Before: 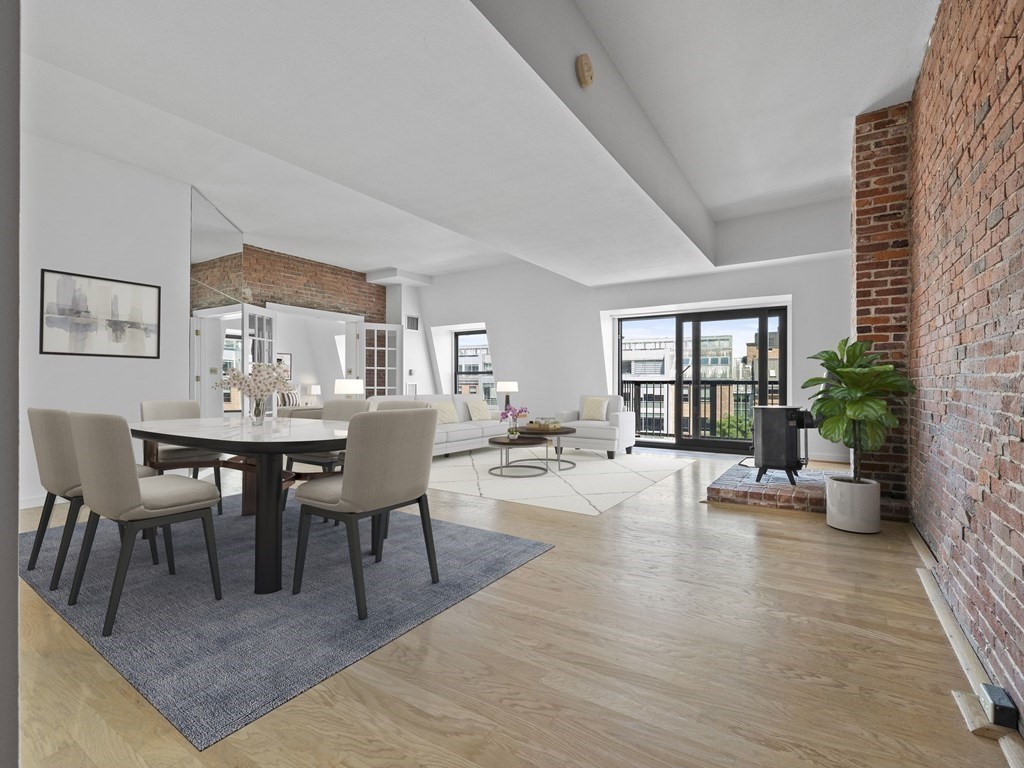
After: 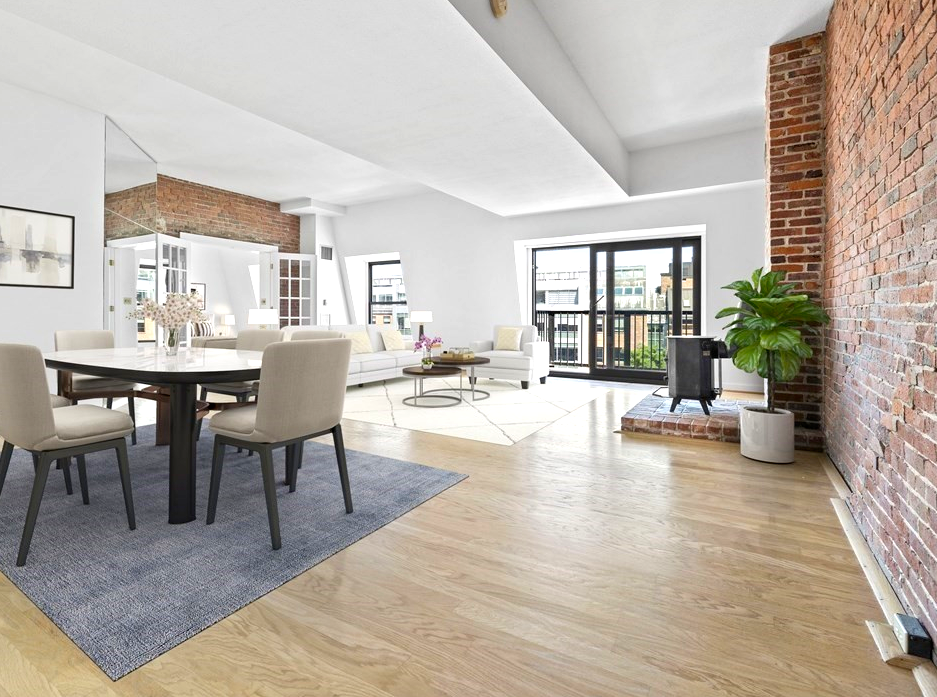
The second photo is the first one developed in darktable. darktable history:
exposure: black level correction 0.002, exposure 0.677 EV, compensate highlight preservation false
contrast brightness saturation: contrast 0.043, saturation 0.164
crop and rotate: left 8.412%, top 9.149%
tone curve: curves: ch0 [(0, 0) (0.059, 0.027) (0.162, 0.125) (0.304, 0.279) (0.547, 0.532) (0.828, 0.815) (1, 0.983)]; ch1 [(0, 0) (0.23, 0.166) (0.34, 0.298) (0.371, 0.334) (0.435, 0.408) (0.477, 0.469) (0.499, 0.498) (0.529, 0.544) (0.559, 0.587) (0.743, 0.798) (1, 1)]; ch2 [(0, 0) (0.431, 0.414) (0.498, 0.503) (0.524, 0.531) (0.568, 0.567) (0.6, 0.597) (0.643, 0.631) (0.74, 0.721) (1, 1)], preserve colors none
